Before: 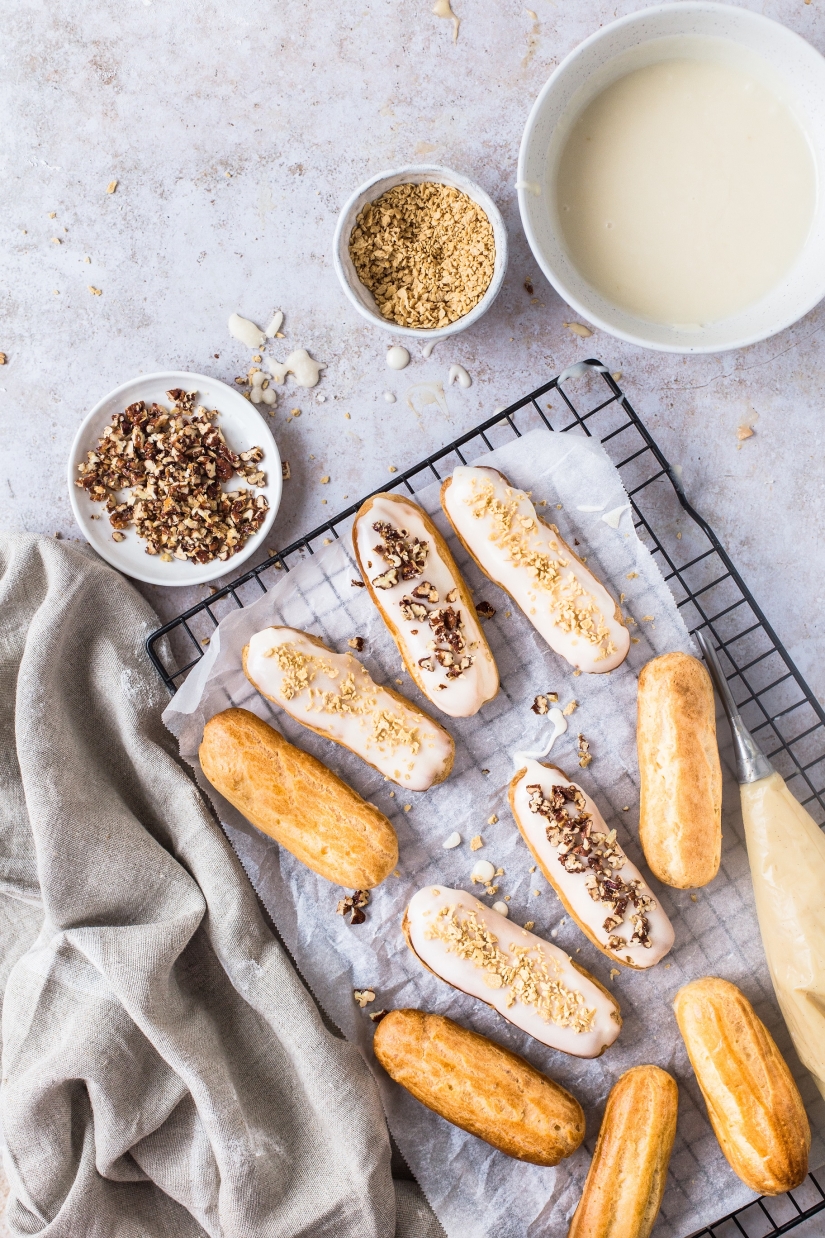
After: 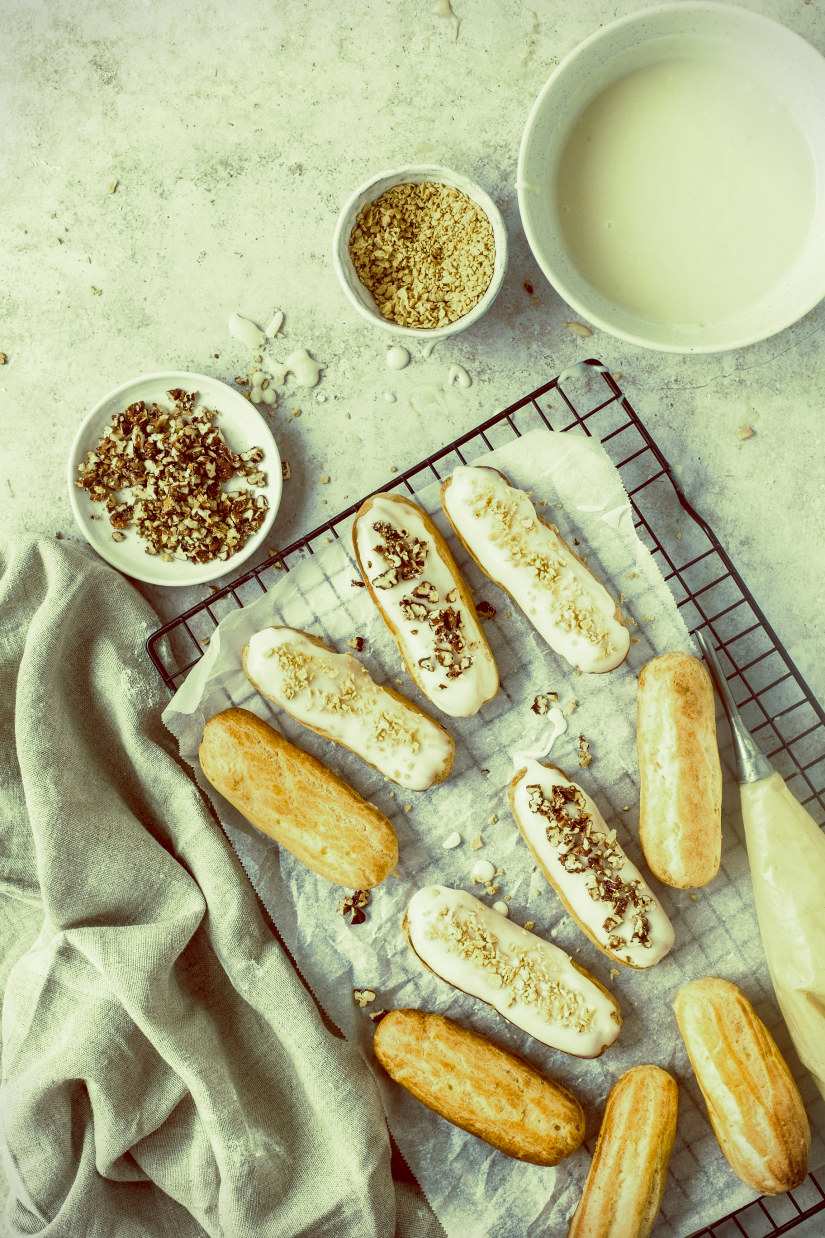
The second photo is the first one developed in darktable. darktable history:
color balance: lift [1, 1.015, 0.987, 0.985], gamma [1, 0.959, 1.042, 0.958], gain [0.927, 0.938, 1.072, 0.928], contrast 1.5%
vignetting: fall-off start 91.19%
split-toning: shadows › hue 290.82°, shadows › saturation 0.34, highlights › saturation 0.38, balance 0, compress 50%
